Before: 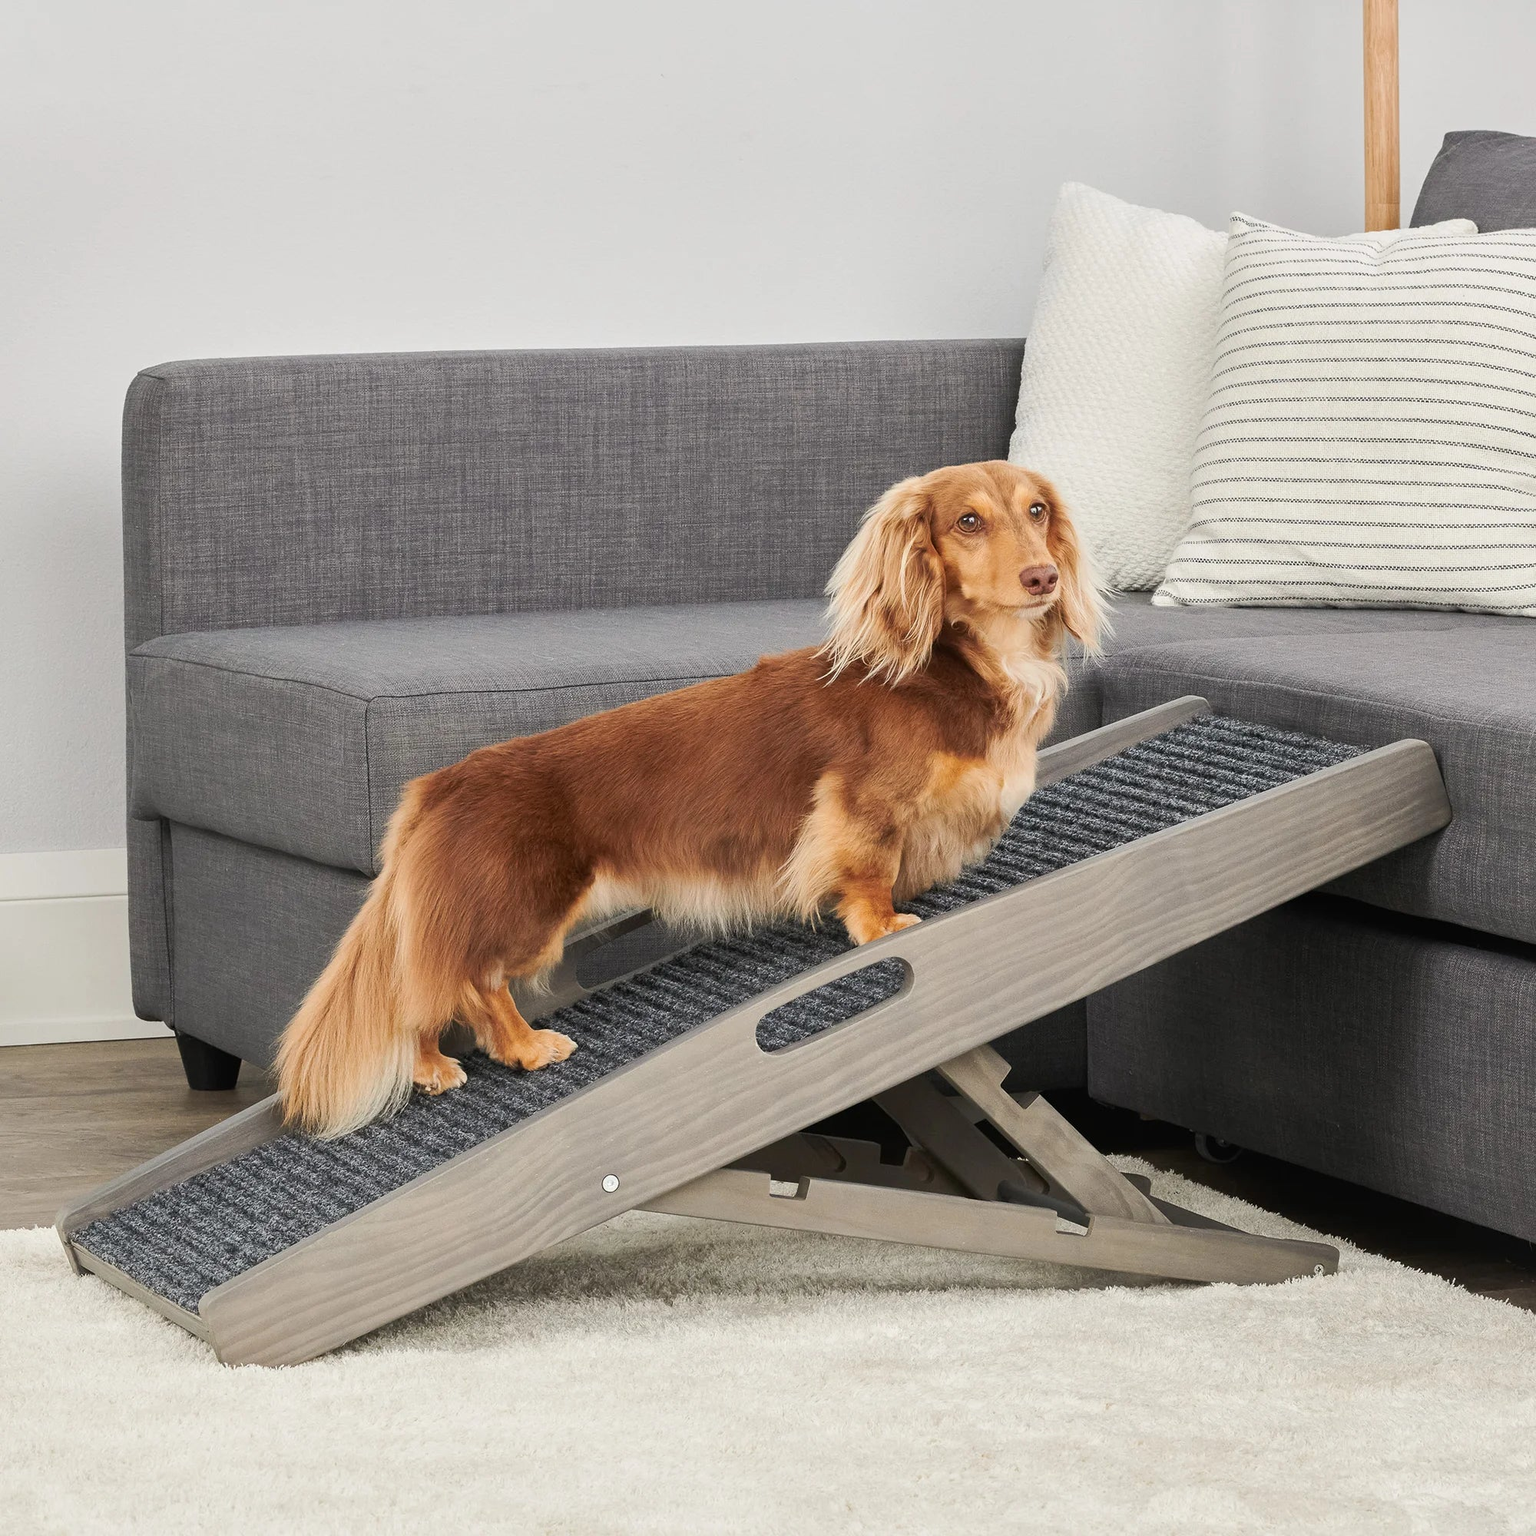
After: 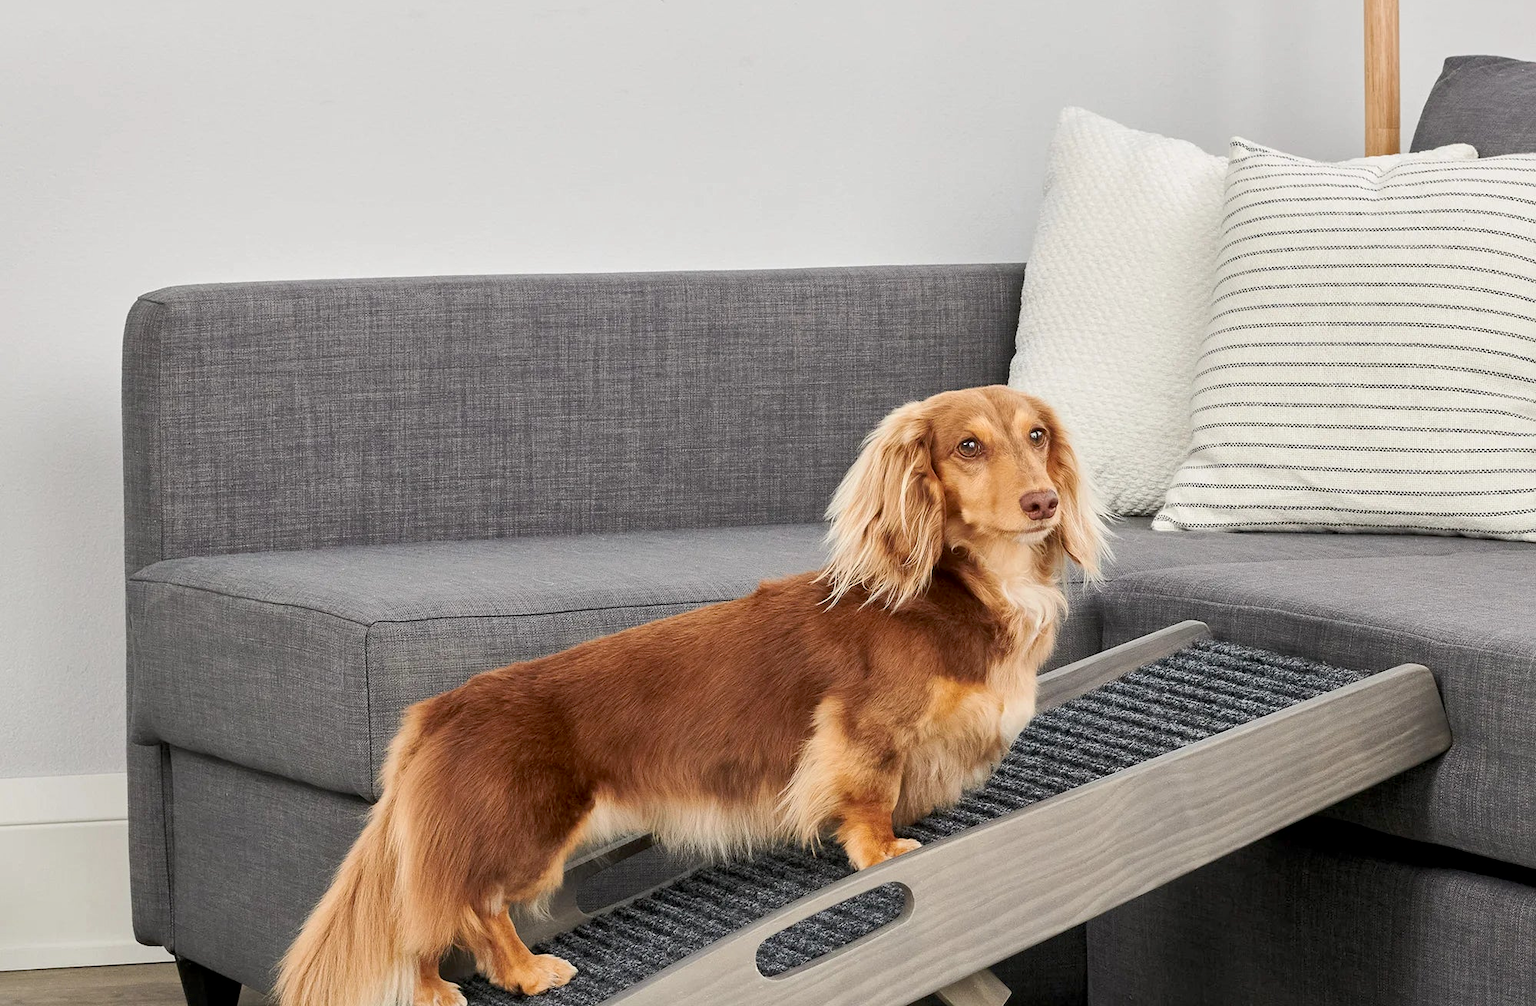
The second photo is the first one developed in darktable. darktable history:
local contrast: mode bilateral grid, contrast 20, coarseness 50, detail 120%, midtone range 0.2
exposure: black level correction 0.005, exposure 0.004 EV, compensate exposure bias true, compensate highlight preservation false
crop and rotate: top 4.941%, bottom 29.473%
